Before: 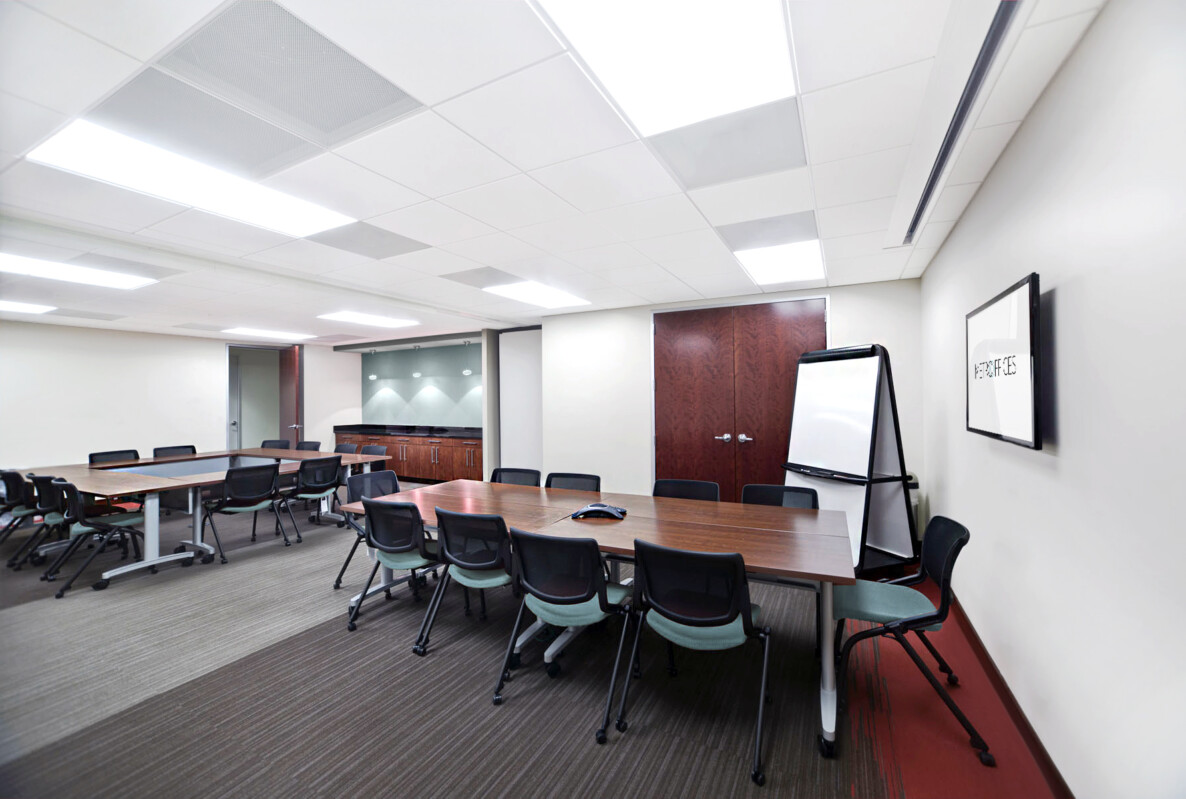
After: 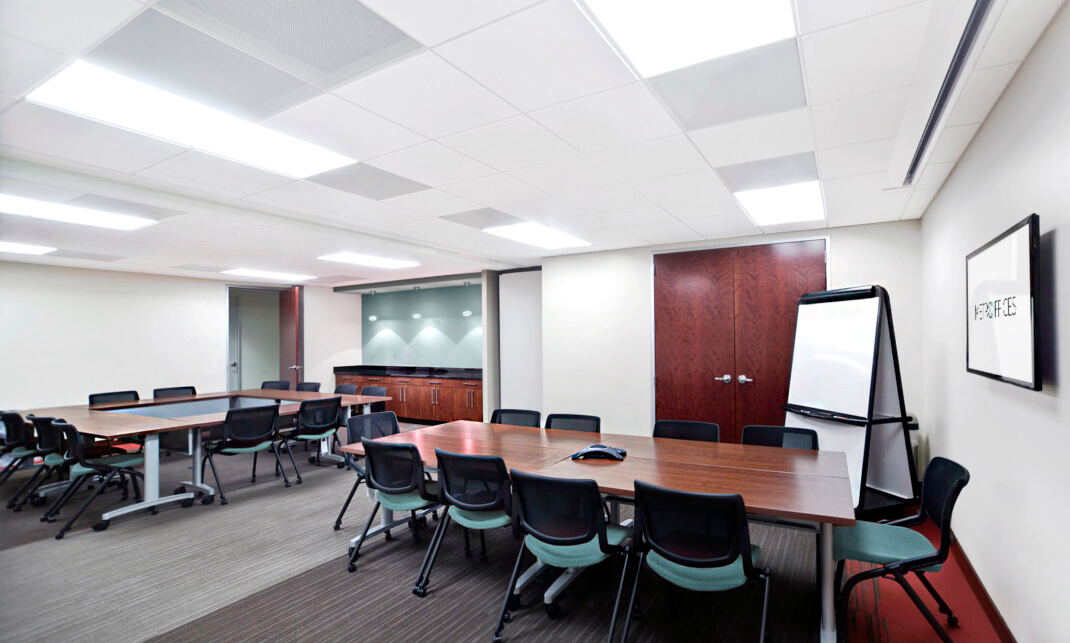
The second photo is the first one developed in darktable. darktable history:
crop: top 7.4%, right 9.739%, bottom 12.065%
